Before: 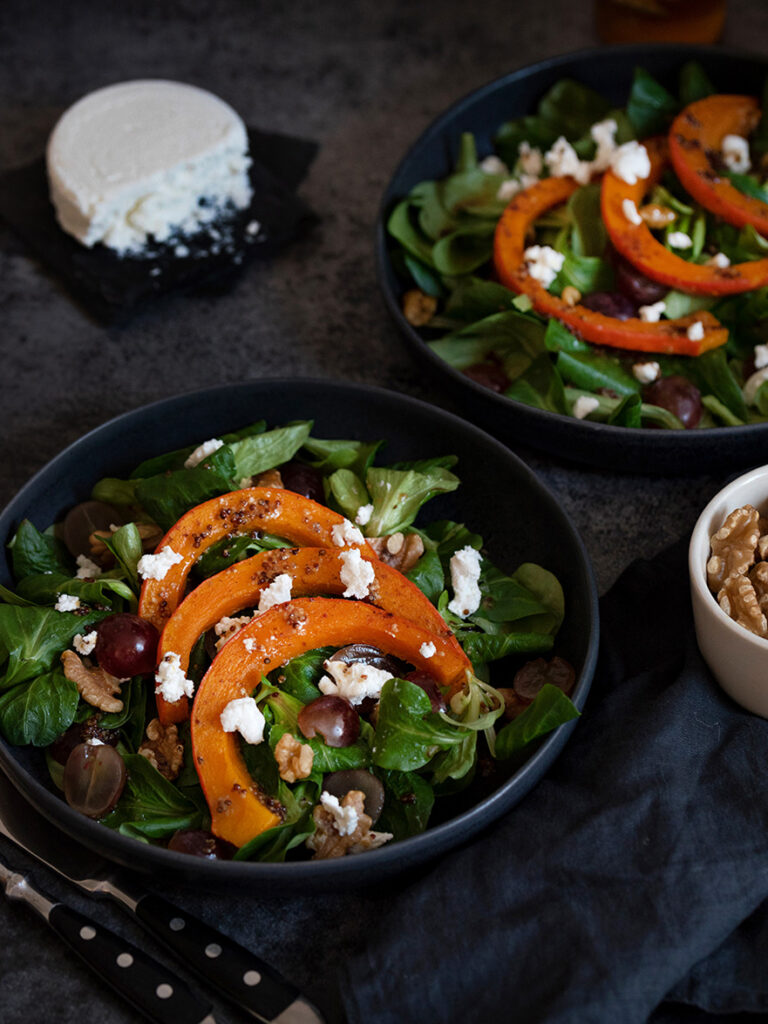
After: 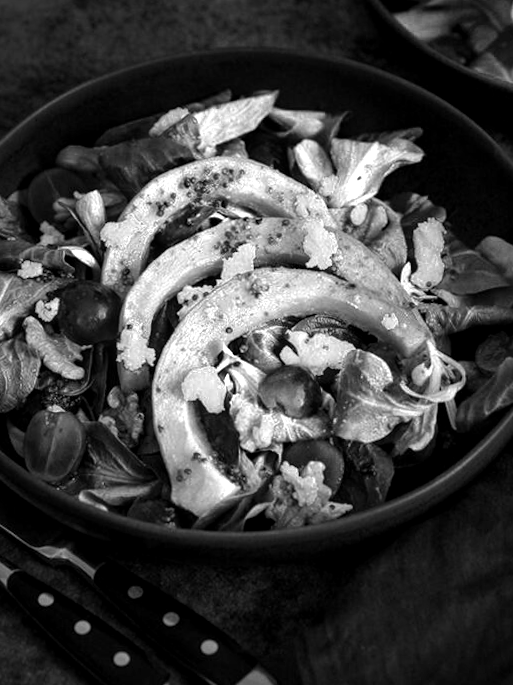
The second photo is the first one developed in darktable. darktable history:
crop and rotate: angle -0.82°, left 3.85%, top 31.828%, right 27.992%
local contrast: on, module defaults
color zones: curves: ch0 [(0, 0.554) (0.146, 0.662) (0.293, 0.86) (0.503, 0.774) (0.637, 0.106) (0.74, 0.072) (0.866, 0.488) (0.998, 0.569)]; ch1 [(0, 0) (0.143, 0) (0.286, 0) (0.429, 0) (0.571, 0) (0.714, 0) (0.857, 0)]
